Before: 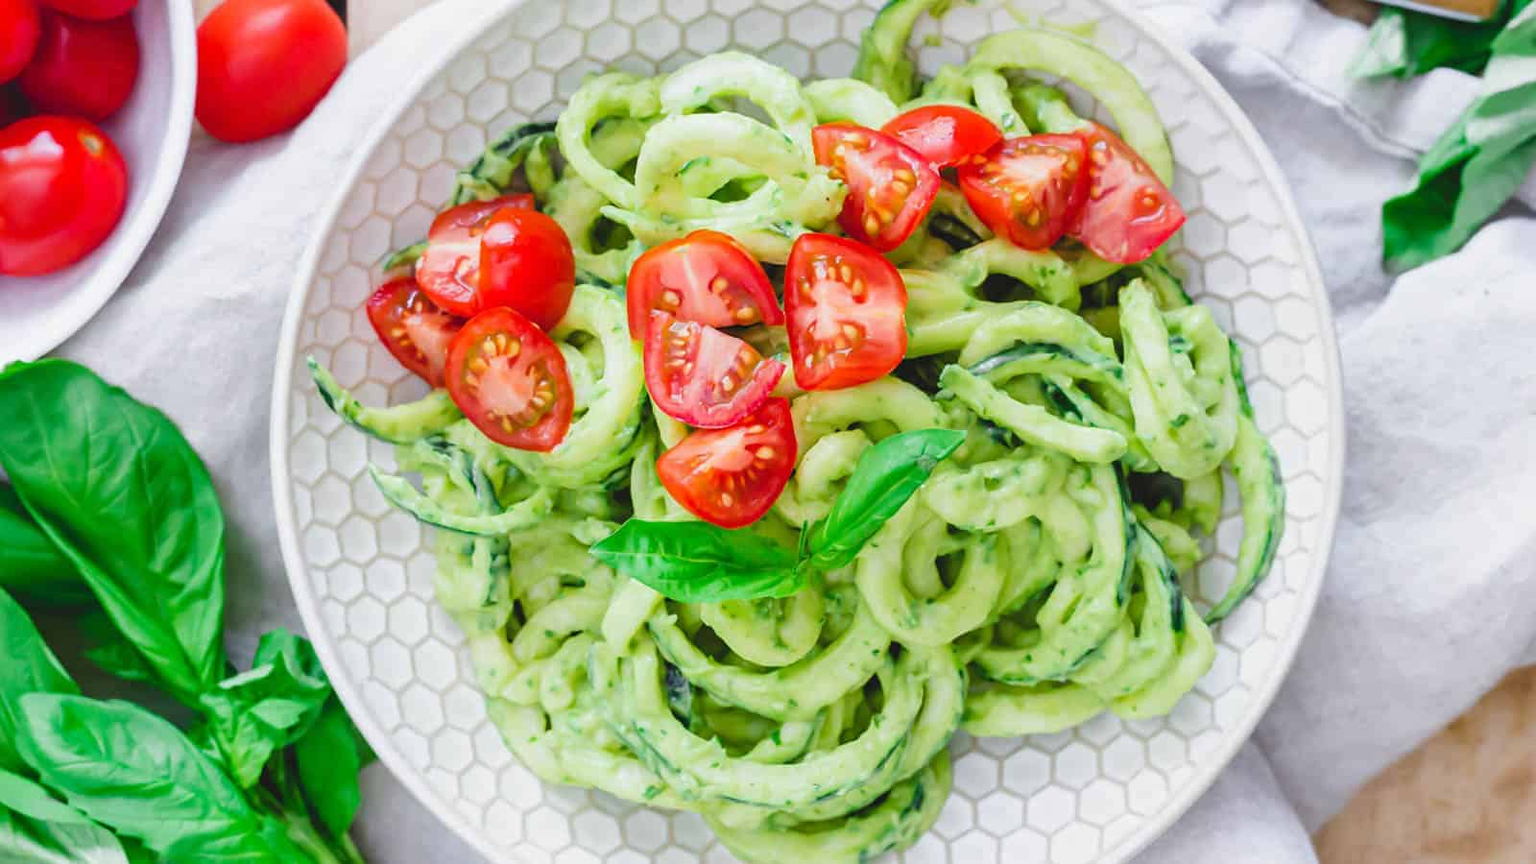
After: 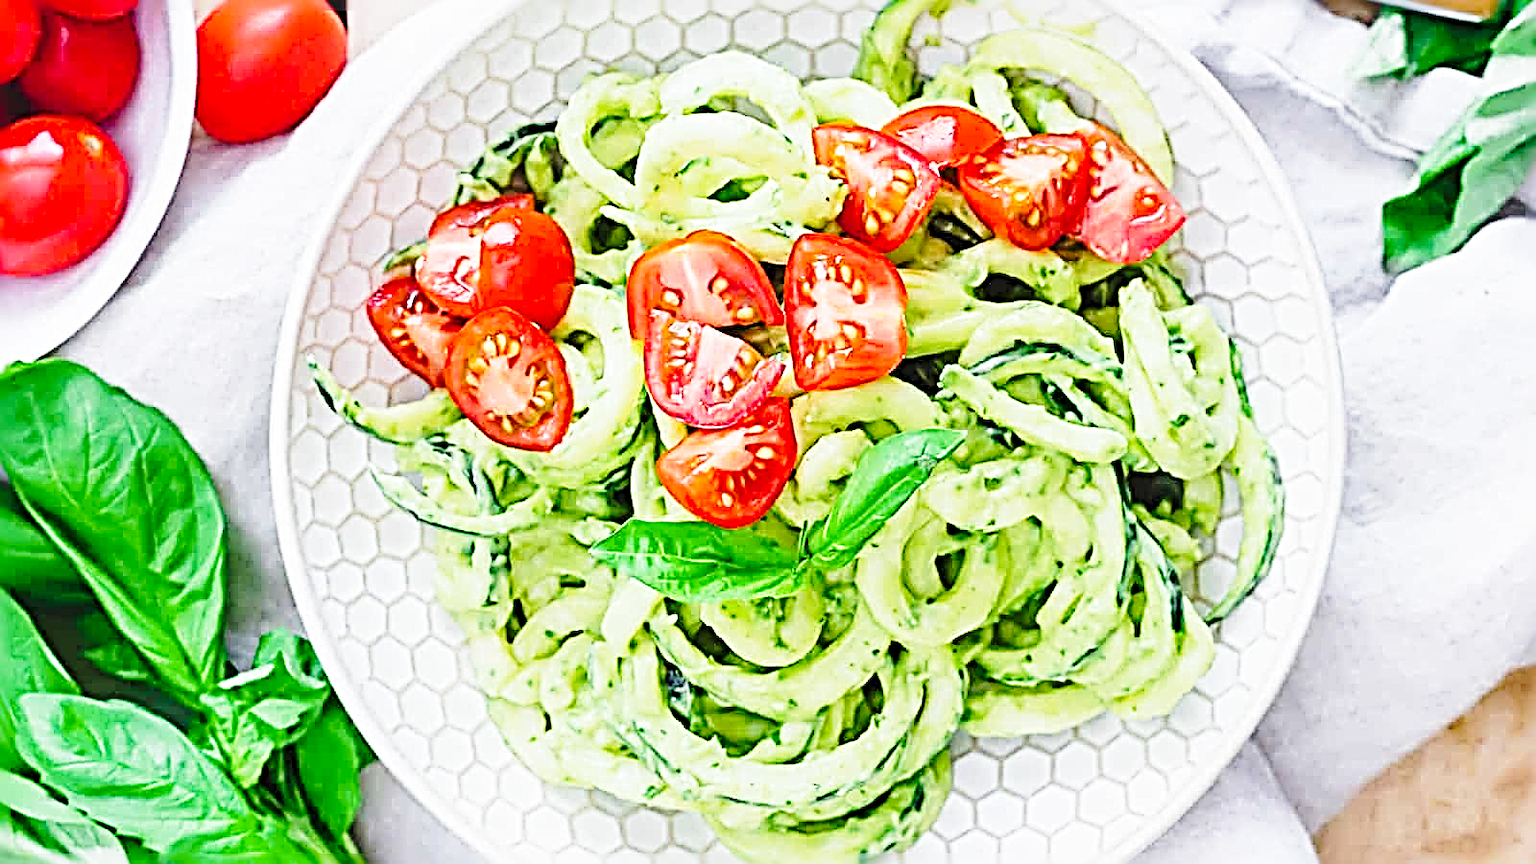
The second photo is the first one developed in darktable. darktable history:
sharpen: radius 4.043, amount 1.996
base curve: curves: ch0 [(0, 0) (0.028, 0.03) (0.121, 0.232) (0.46, 0.748) (0.859, 0.968) (1, 1)], preserve colors none
